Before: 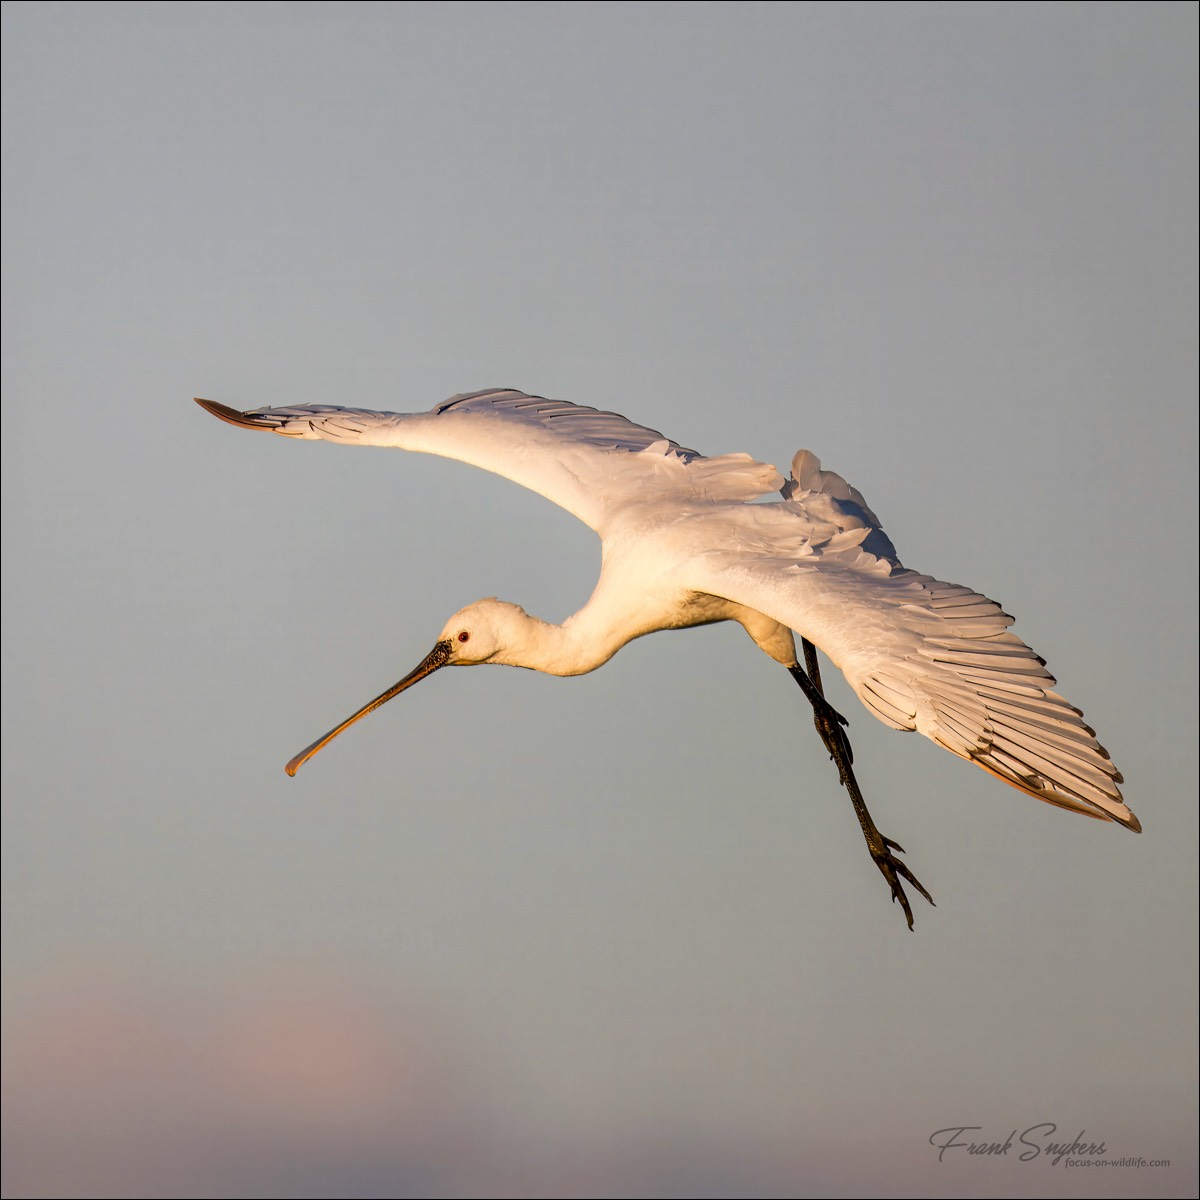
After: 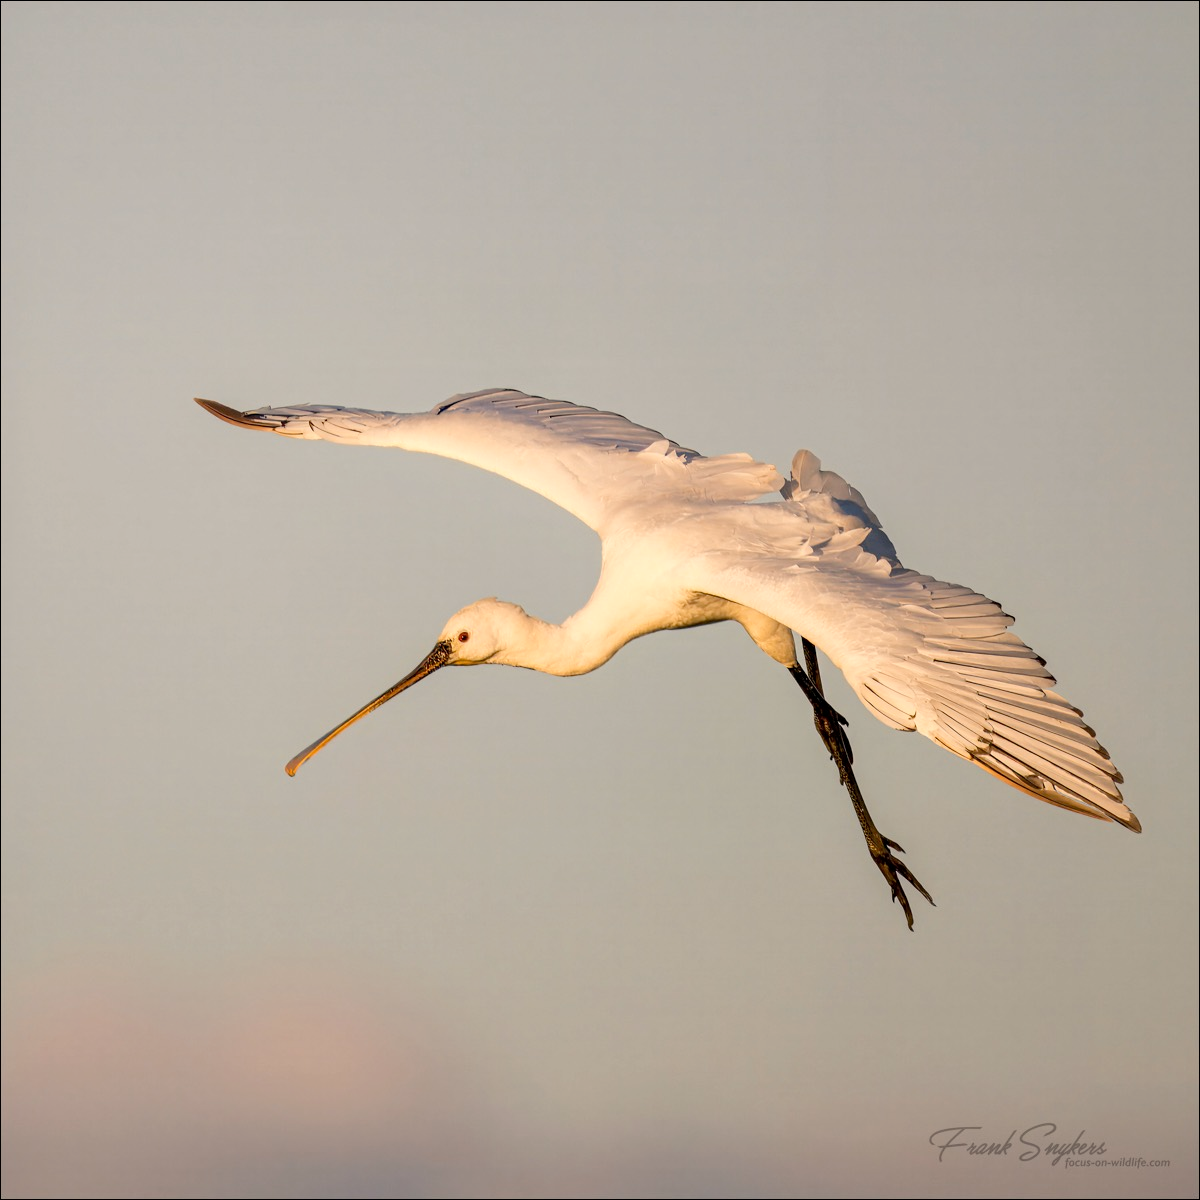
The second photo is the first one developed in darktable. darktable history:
tone equalizer: on, module defaults
white balance: red 1.045, blue 0.932
